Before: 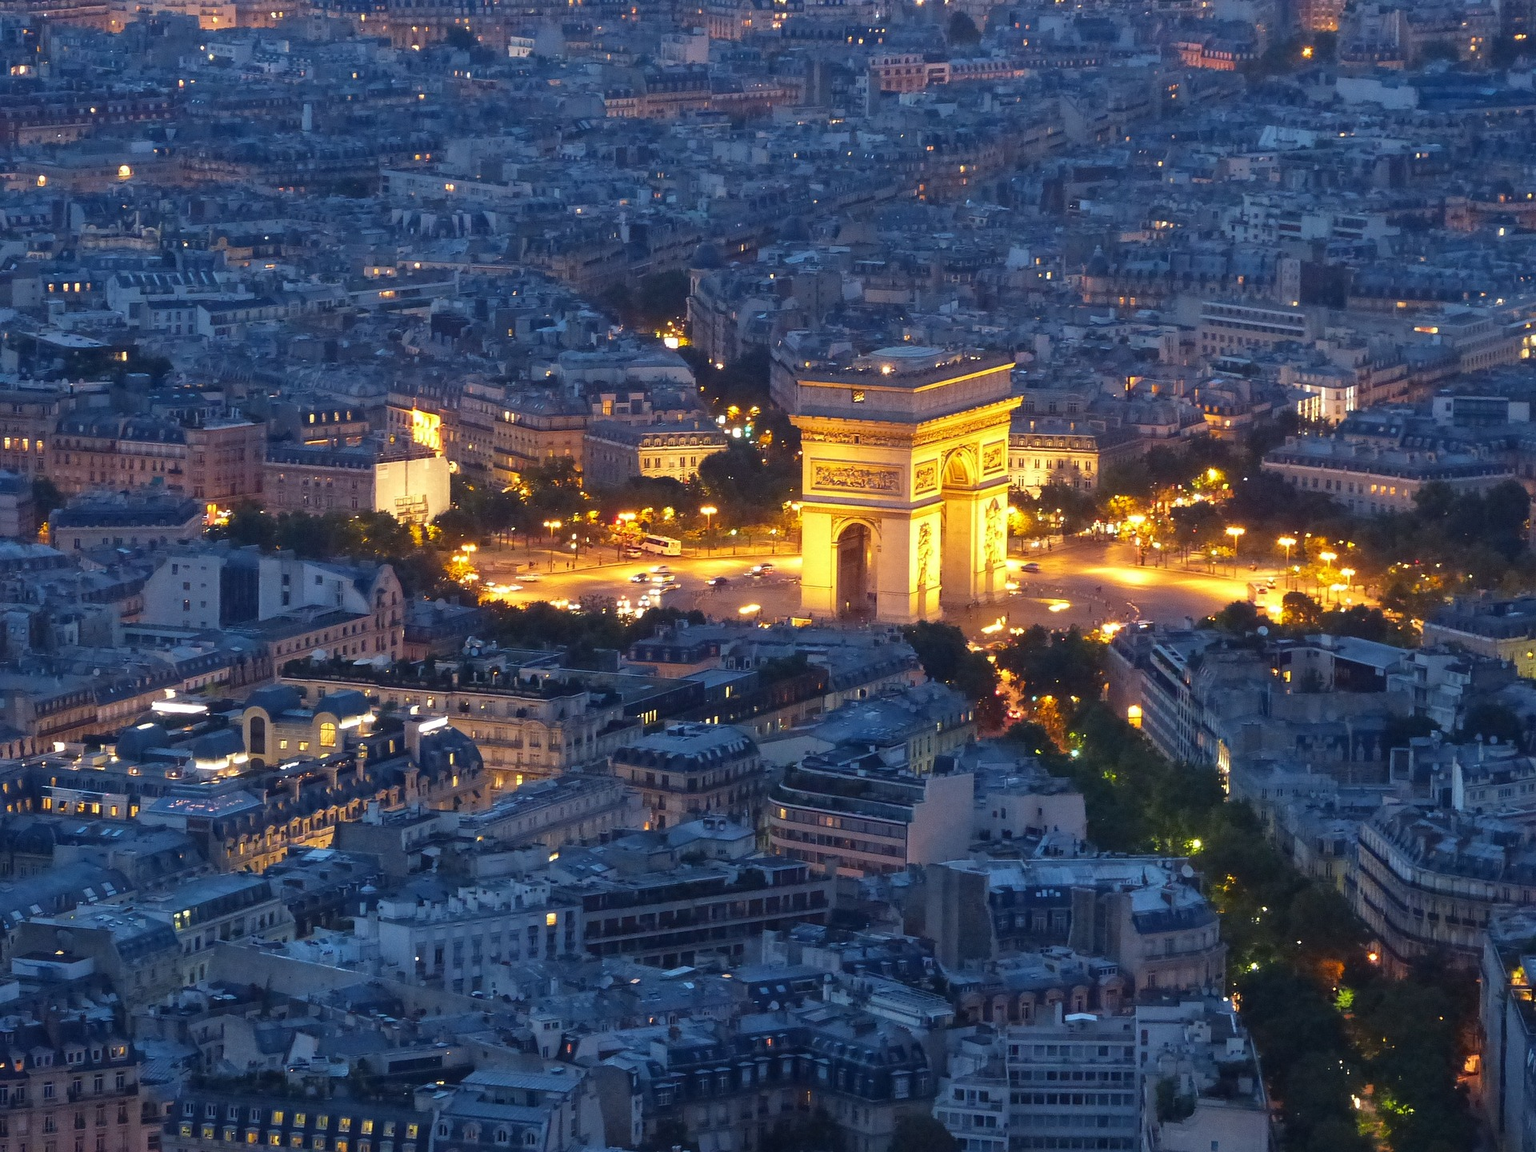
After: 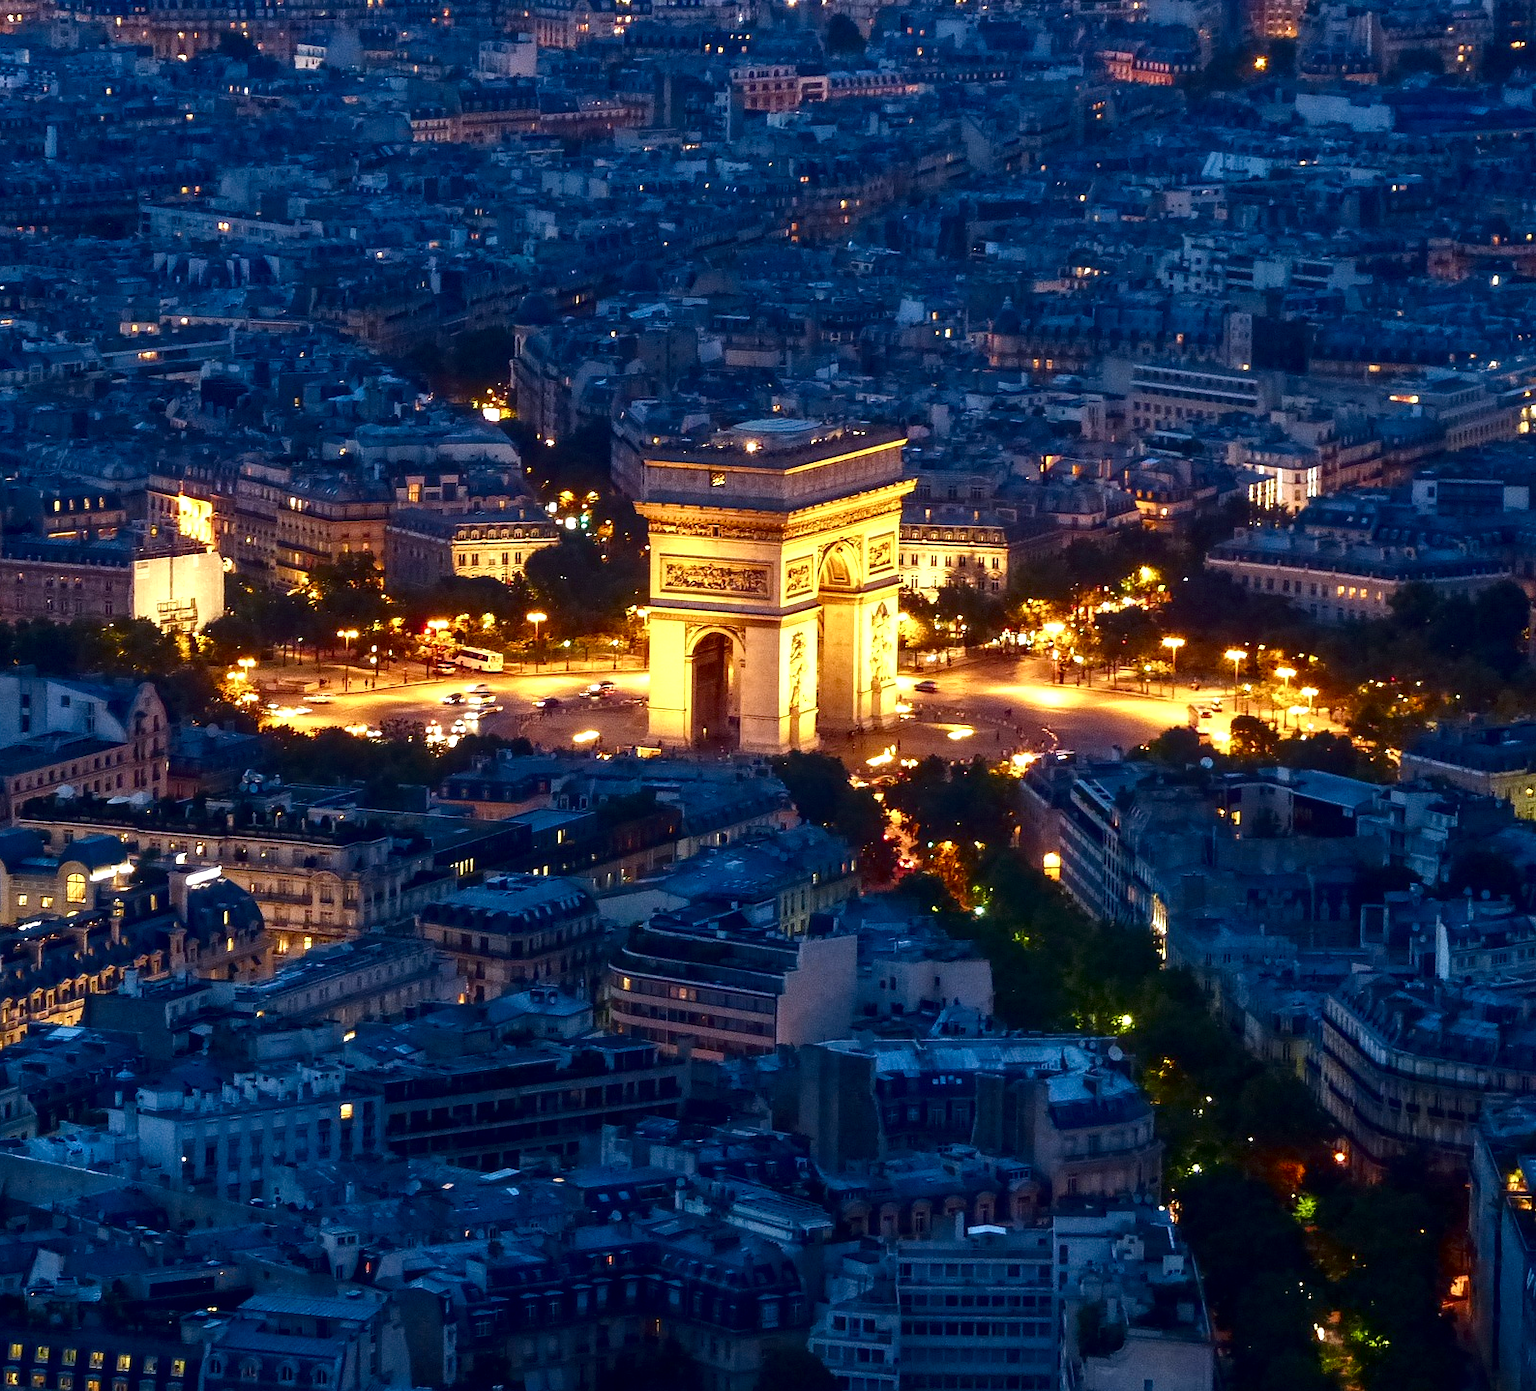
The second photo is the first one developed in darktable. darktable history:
crop: left 17.281%, bottom 0.031%
exposure: exposure 0.078 EV, compensate highlight preservation false
contrast brightness saturation: contrast 0.13, brightness -0.229, saturation 0.136
color balance rgb: perceptual saturation grading › global saturation 0.878%, perceptual saturation grading › highlights -32.531%, perceptual saturation grading › mid-tones 5.985%, perceptual saturation grading › shadows 18.692%, perceptual brilliance grading › highlights 8.099%, perceptual brilliance grading › mid-tones 3.681%, perceptual brilliance grading › shadows 1.315%, global vibrance 25.904%, contrast 6.824%
local contrast: on, module defaults
